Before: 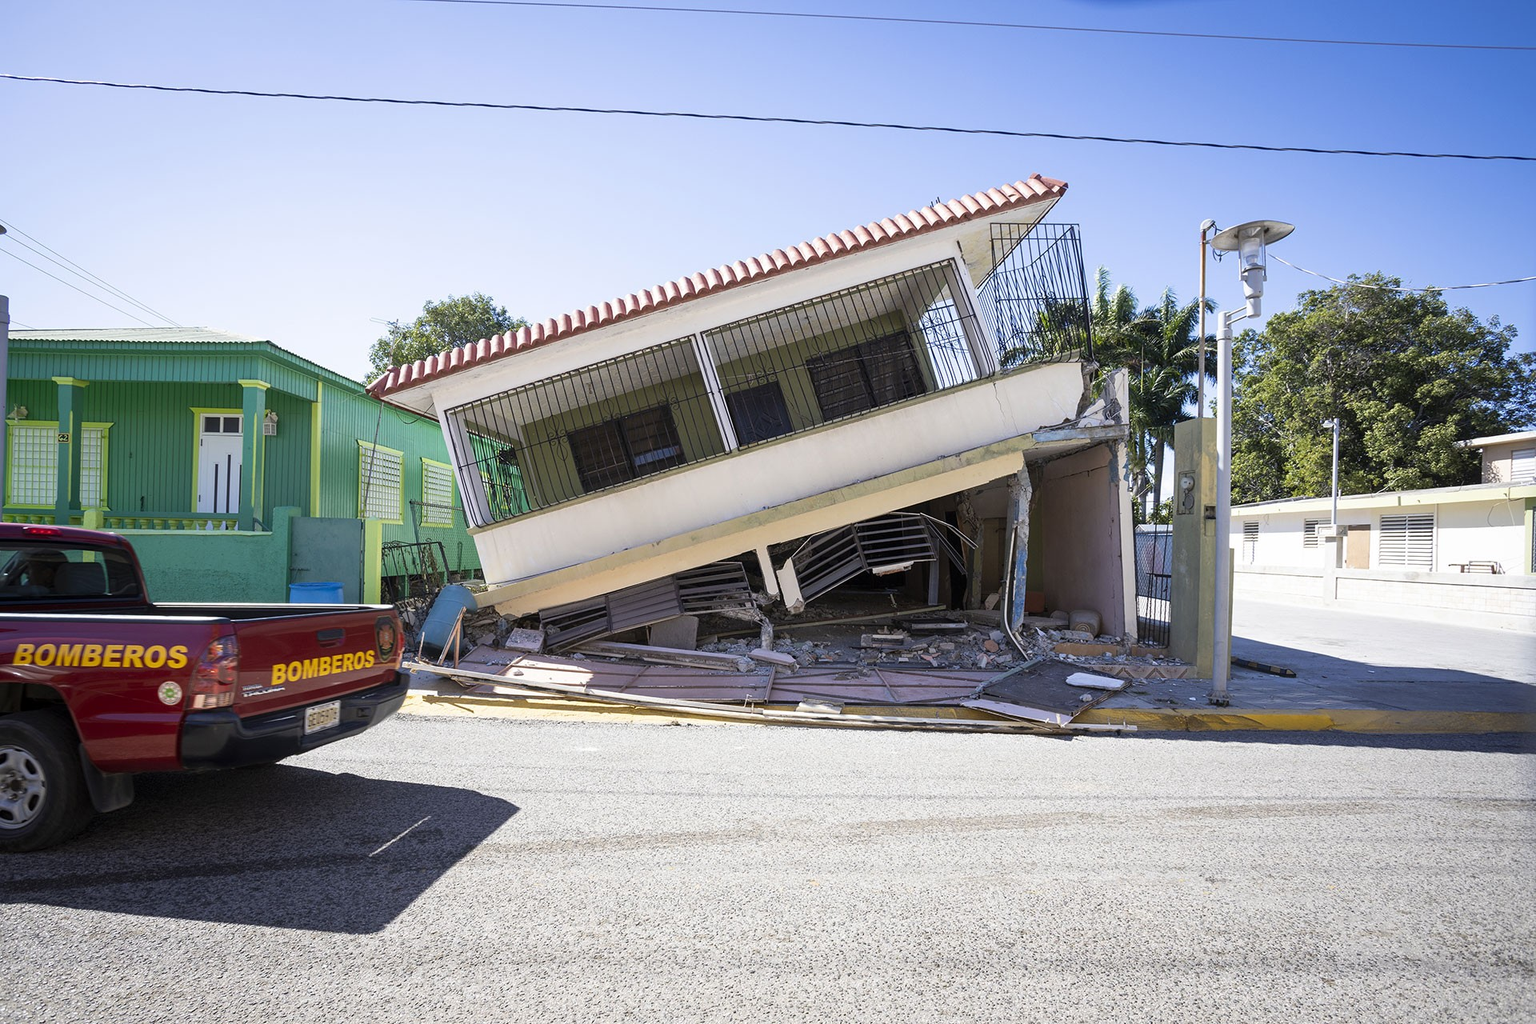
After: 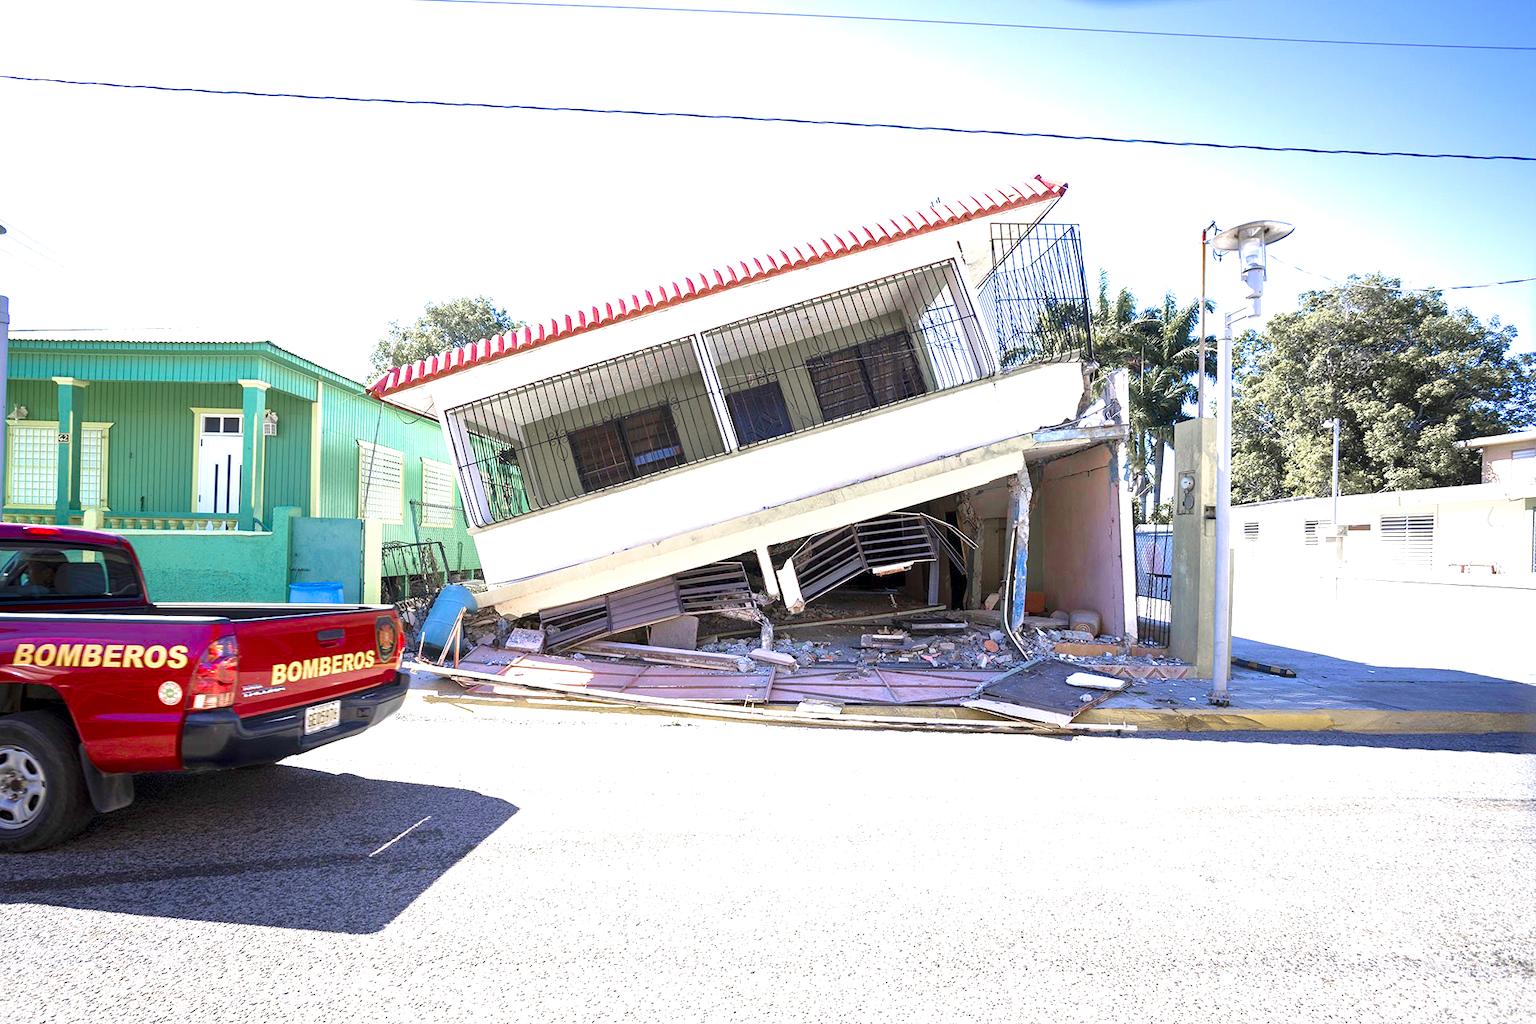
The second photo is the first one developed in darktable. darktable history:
exposure: black level correction 0.001, exposure 1.3 EV, compensate highlight preservation false
velvia: strength 32%, mid-tones bias 0.2
color zones: curves: ch1 [(0, 0.708) (0.088, 0.648) (0.245, 0.187) (0.429, 0.326) (0.571, 0.498) (0.714, 0.5) (0.857, 0.5) (1, 0.708)]
